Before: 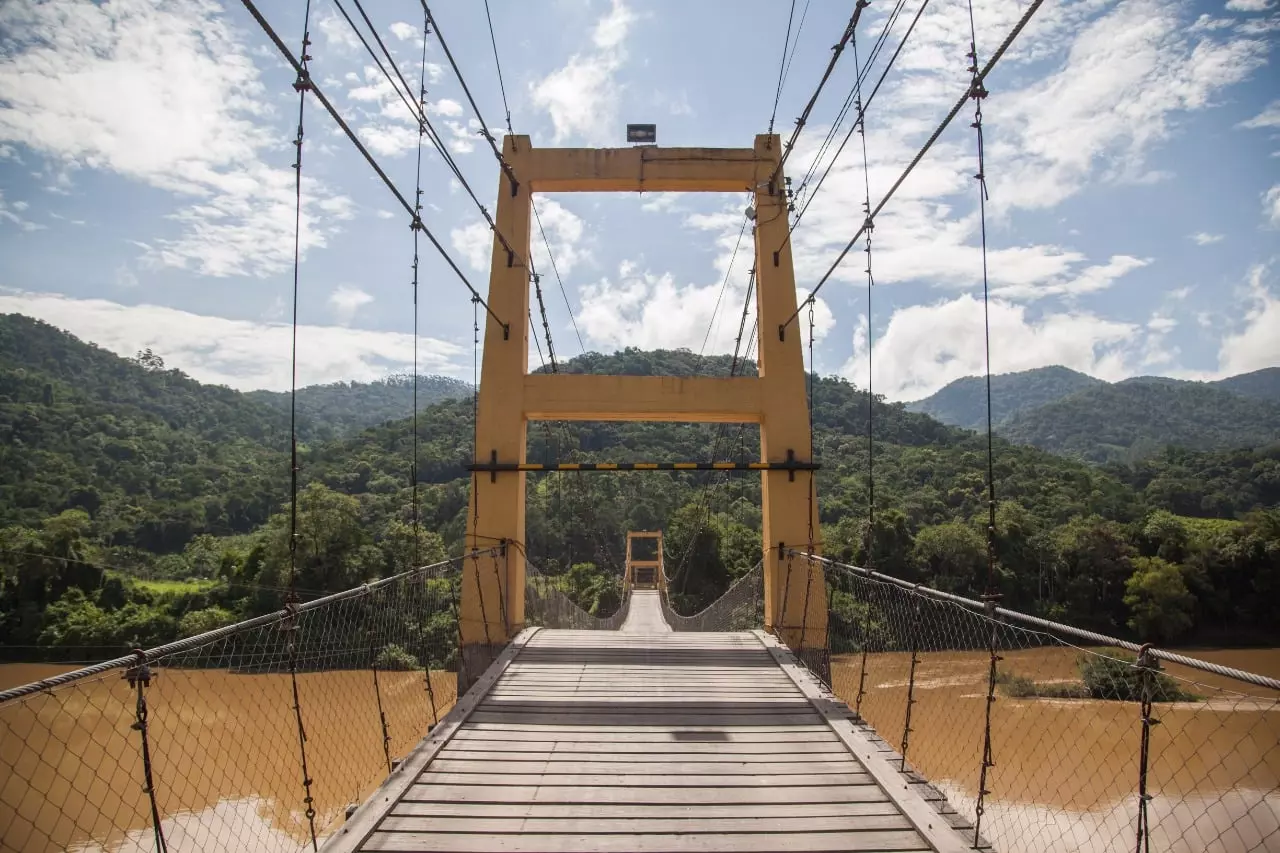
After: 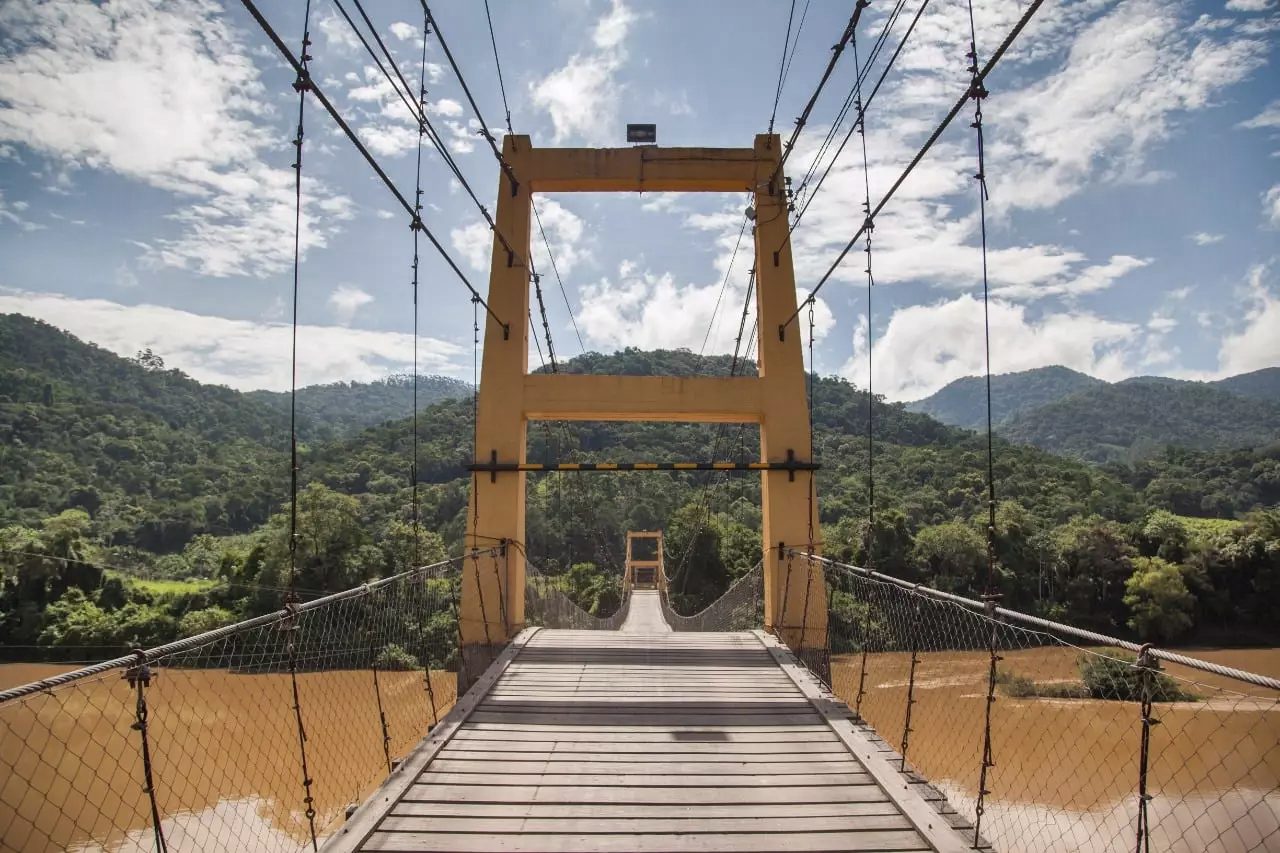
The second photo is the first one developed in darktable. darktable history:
shadows and highlights: shadows 76.6, highlights -60.69, soften with gaussian
